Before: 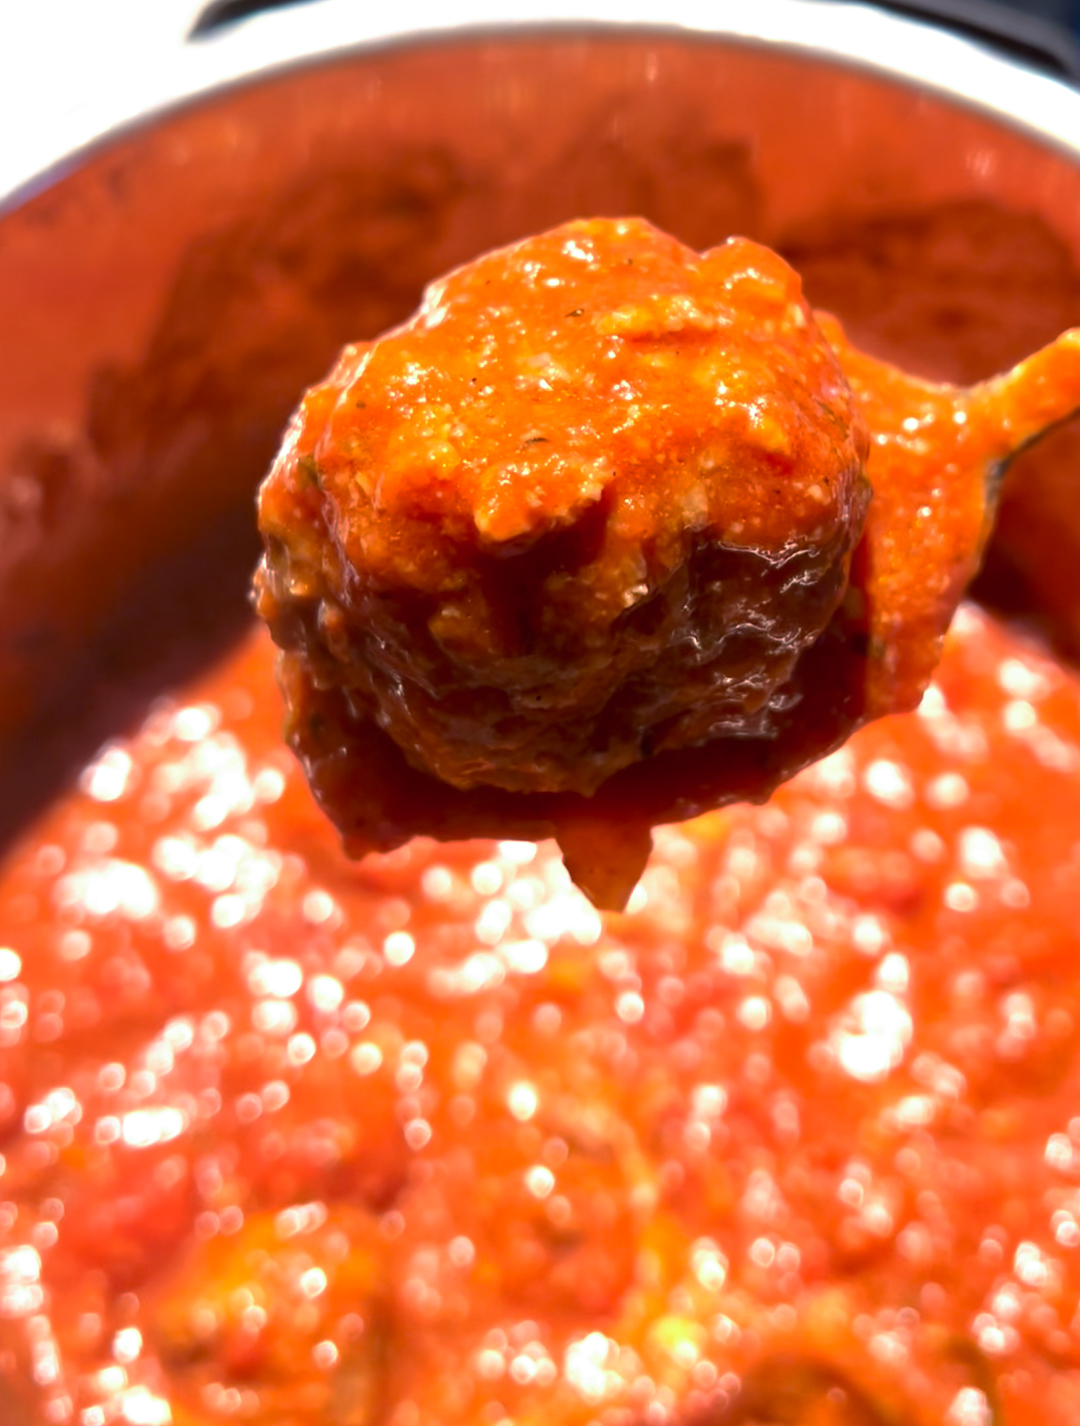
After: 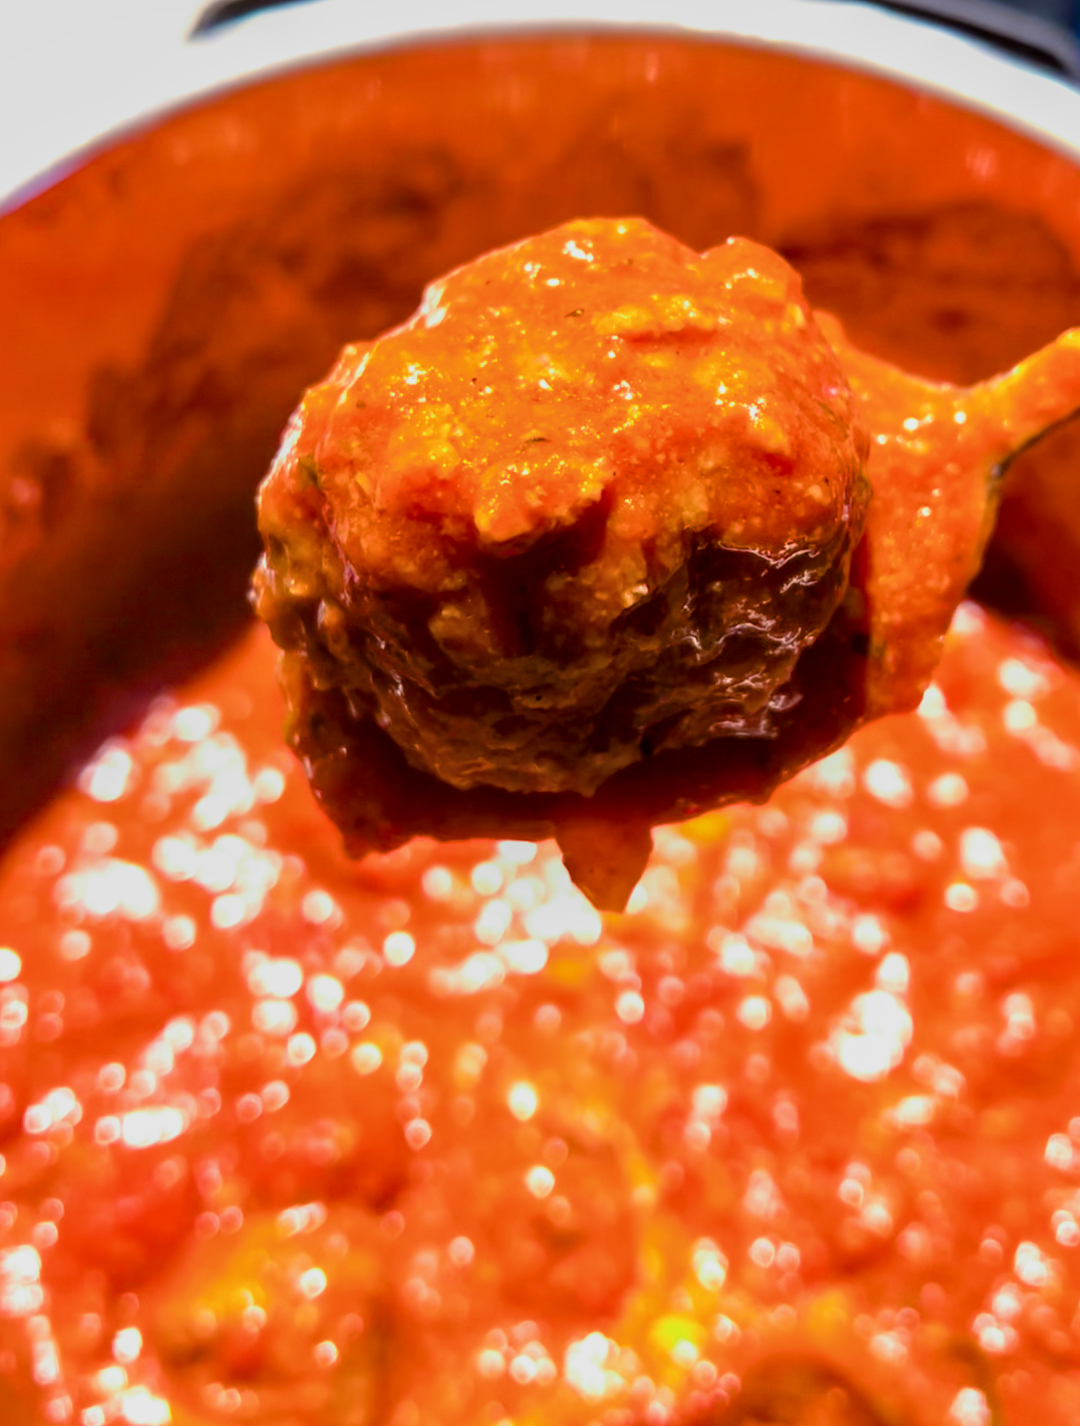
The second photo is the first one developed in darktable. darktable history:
local contrast: on, module defaults
color balance rgb: linear chroma grading › global chroma 15%, perceptual saturation grading › global saturation 30%
filmic rgb: black relative exposure -7.32 EV, white relative exposure 5.09 EV, hardness 3.2
exposure: exposure 0.4 EV, compensate highlight preservation false
